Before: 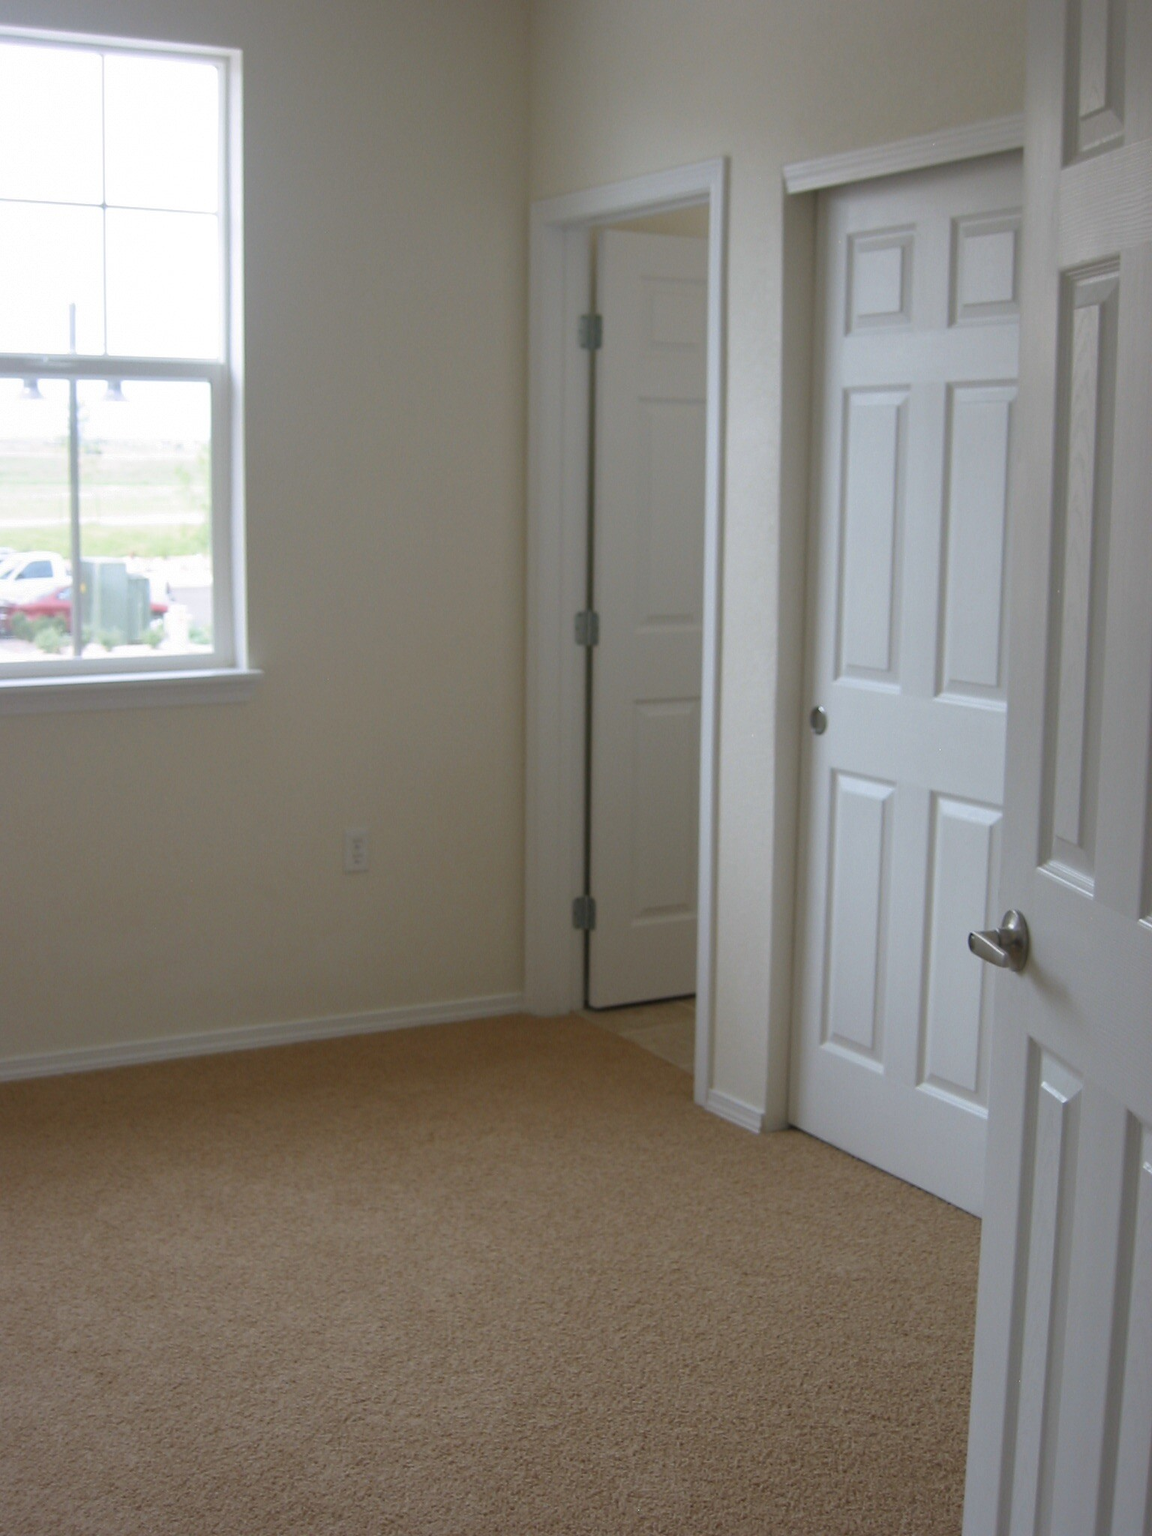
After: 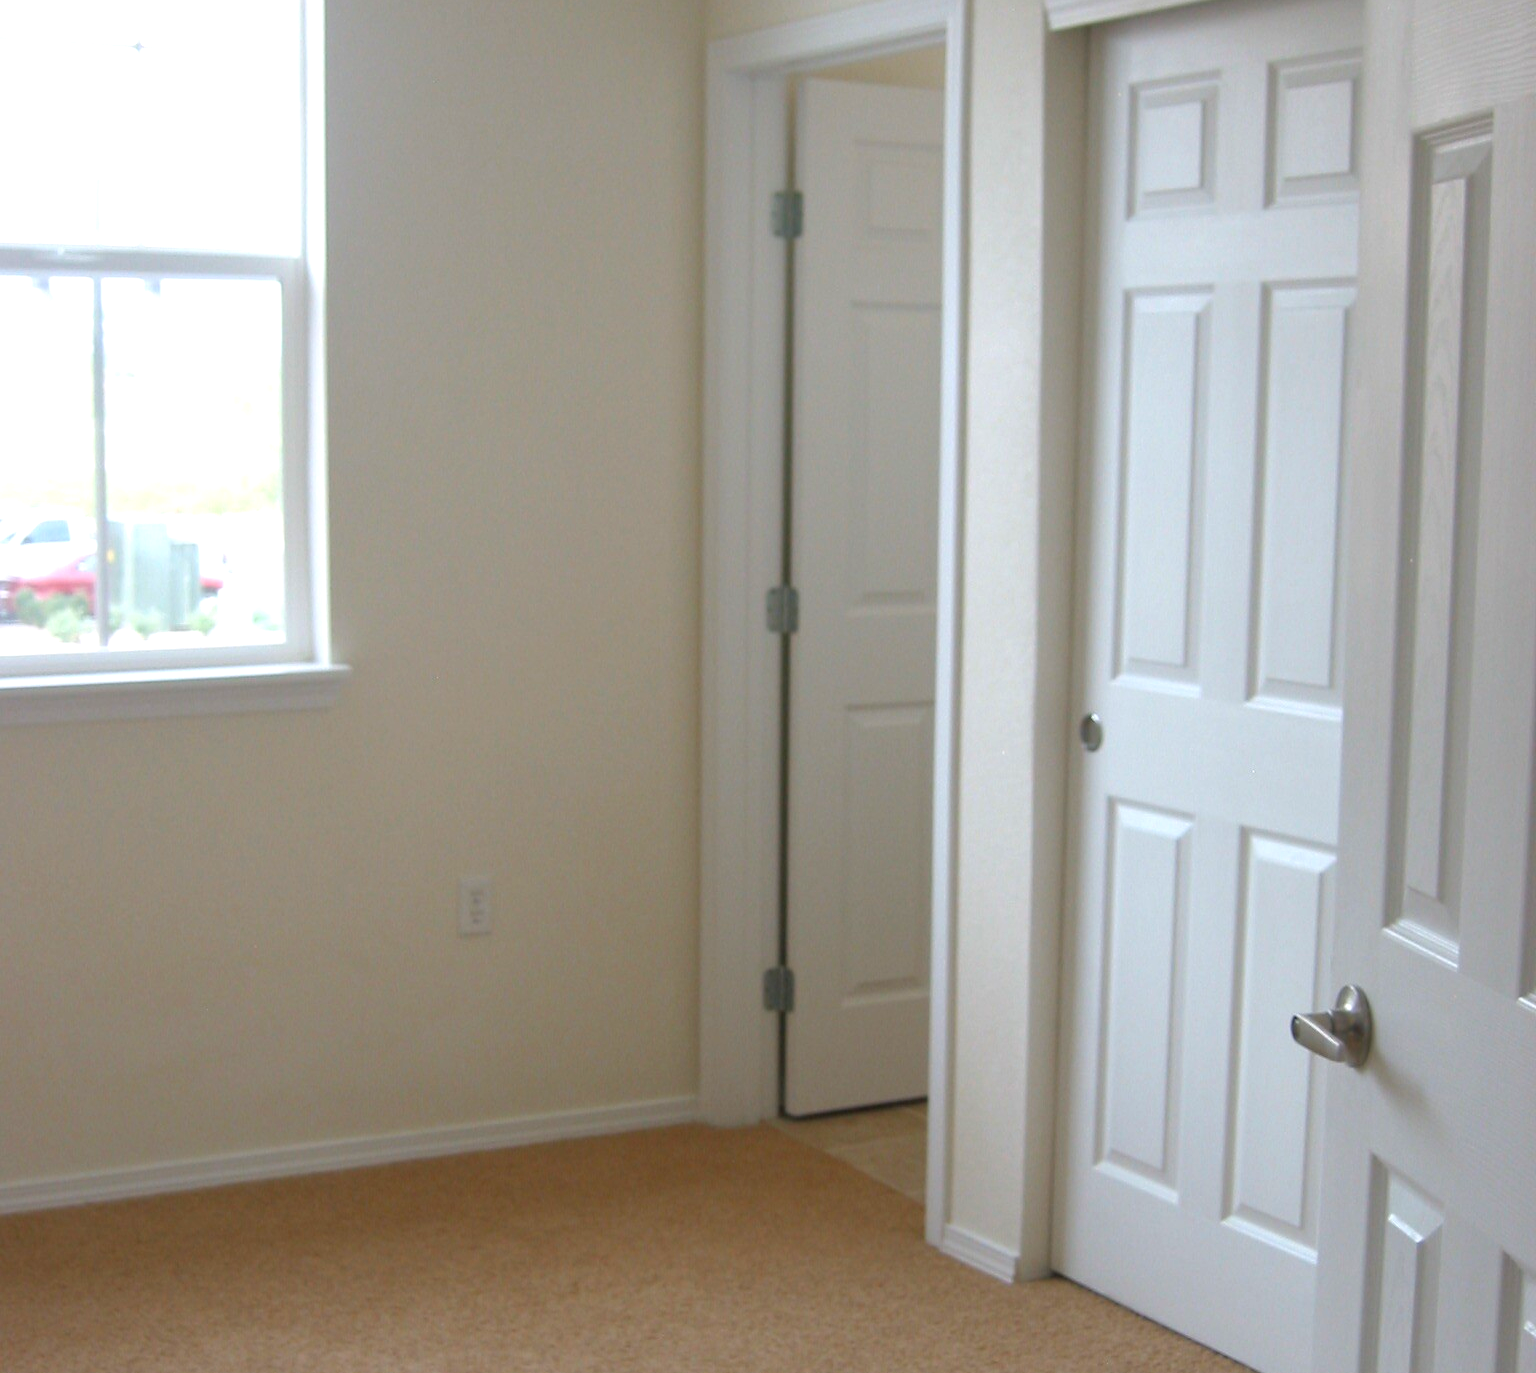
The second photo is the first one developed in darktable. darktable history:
crop: top 11.158%, bottom 21.779%
exposure: exposure 0.577 EV, compensate highlight preservation false
